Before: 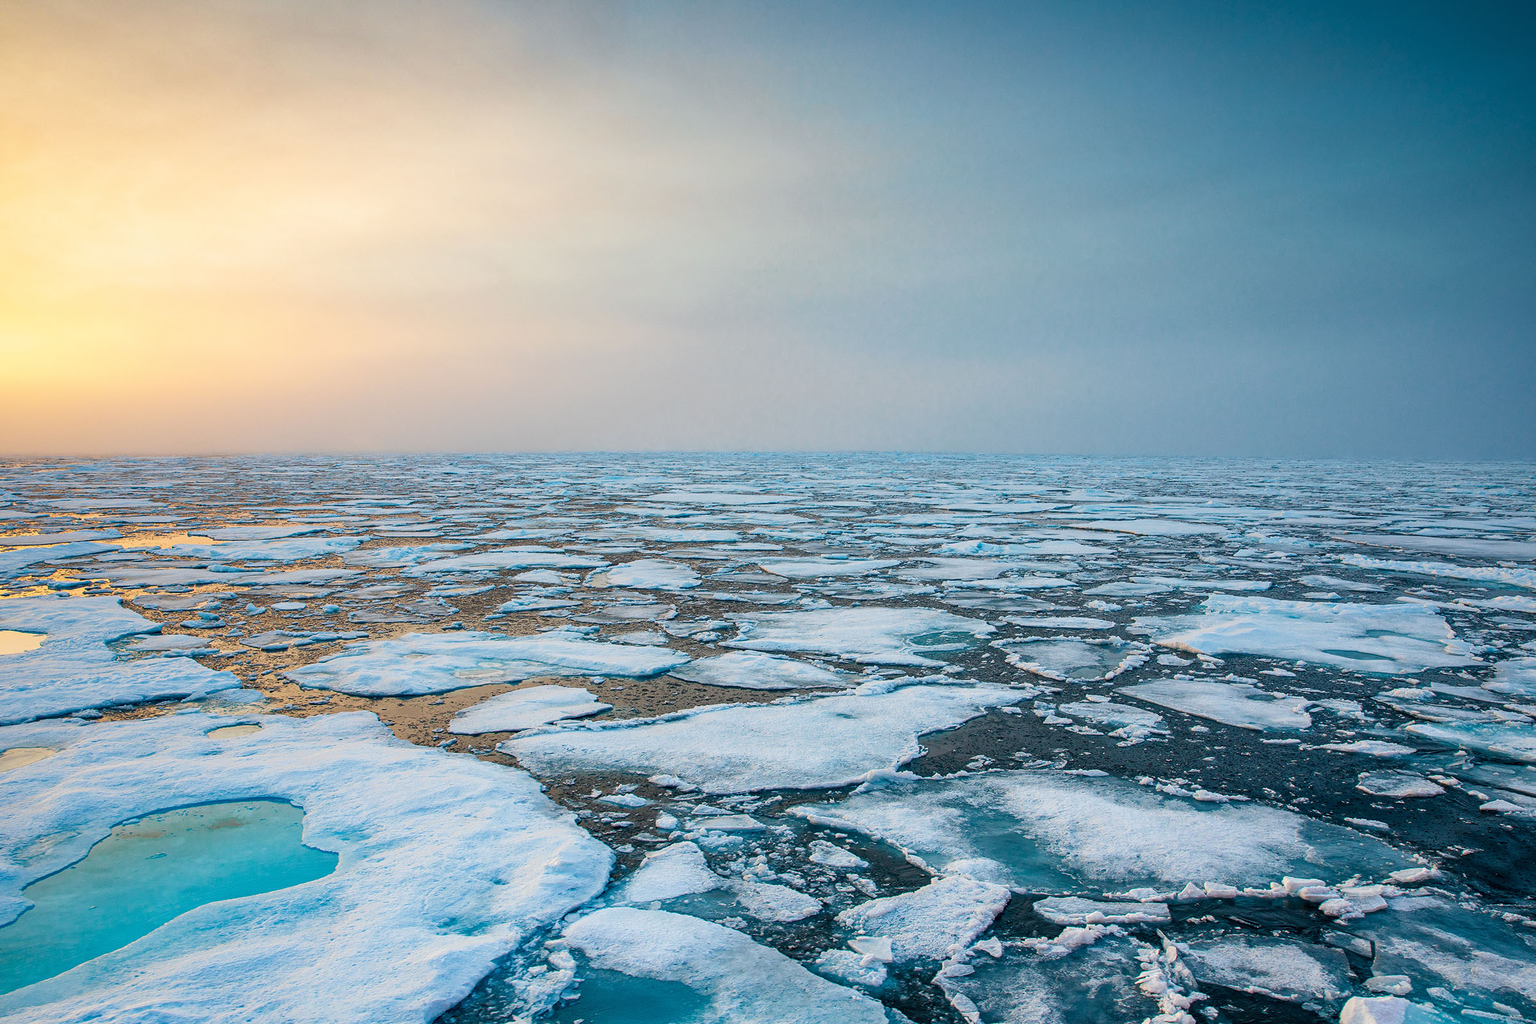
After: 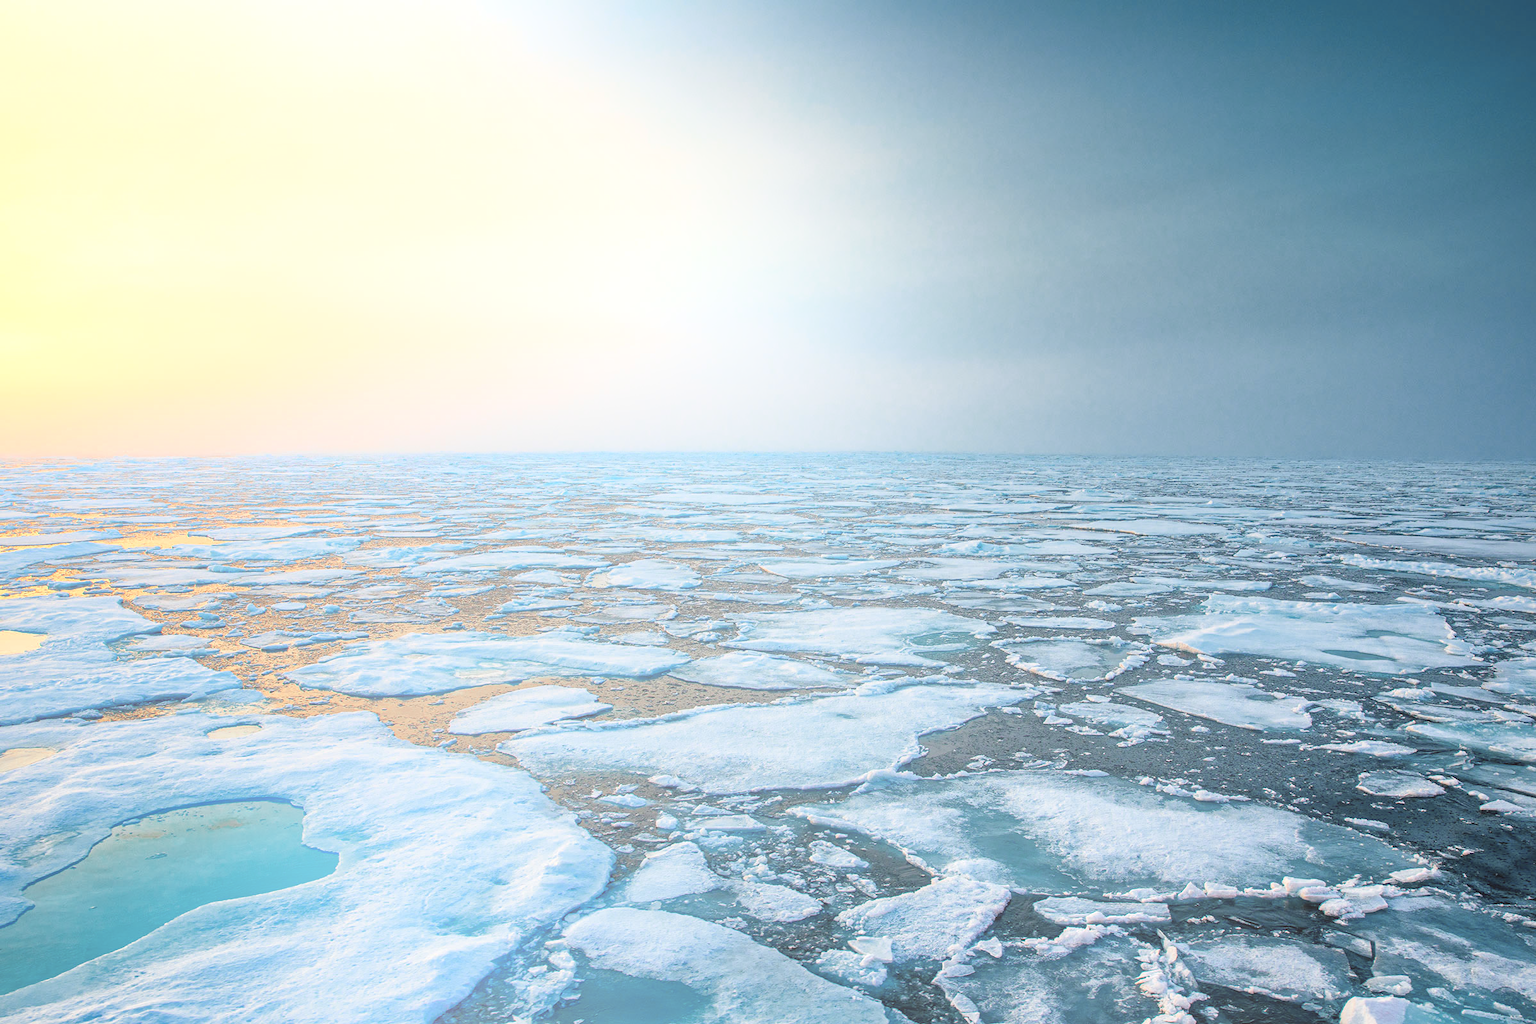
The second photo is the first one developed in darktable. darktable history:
local contrast: mode bilateral grid, contrast 20, coarseness 50, detail 140%, midtone range 0.2
contrast brightness saturation: contrast 0.1, brightness 0.3, saturation 0.14
bloom: size 38%, threshold 95%, strength 30%
color zones: curves: ch0 [(0, 0.5) (0.125, 0.4) (0.25, 0.5) (0.375, 0.4) (0.5, 0.4) (0.625, 0.35) (0.75, 0.35) (0.875, 0.5)]; ch1 [(0, 0.35) (0.125, 0.45) (0.25, 0.35) (0.375, 0.35) (0.5, 0.35) (0.625, 0.35) (0.75, 0.45) (0.875, 0.35)]; ch2 [(0, 0.6) (0.125, 0.5) (0.25, 0.5) (0.375, 0.6) (0.5, 0.6) (0.625, 0.5) (0.75, 0.5) (0.875, 0.5)]
